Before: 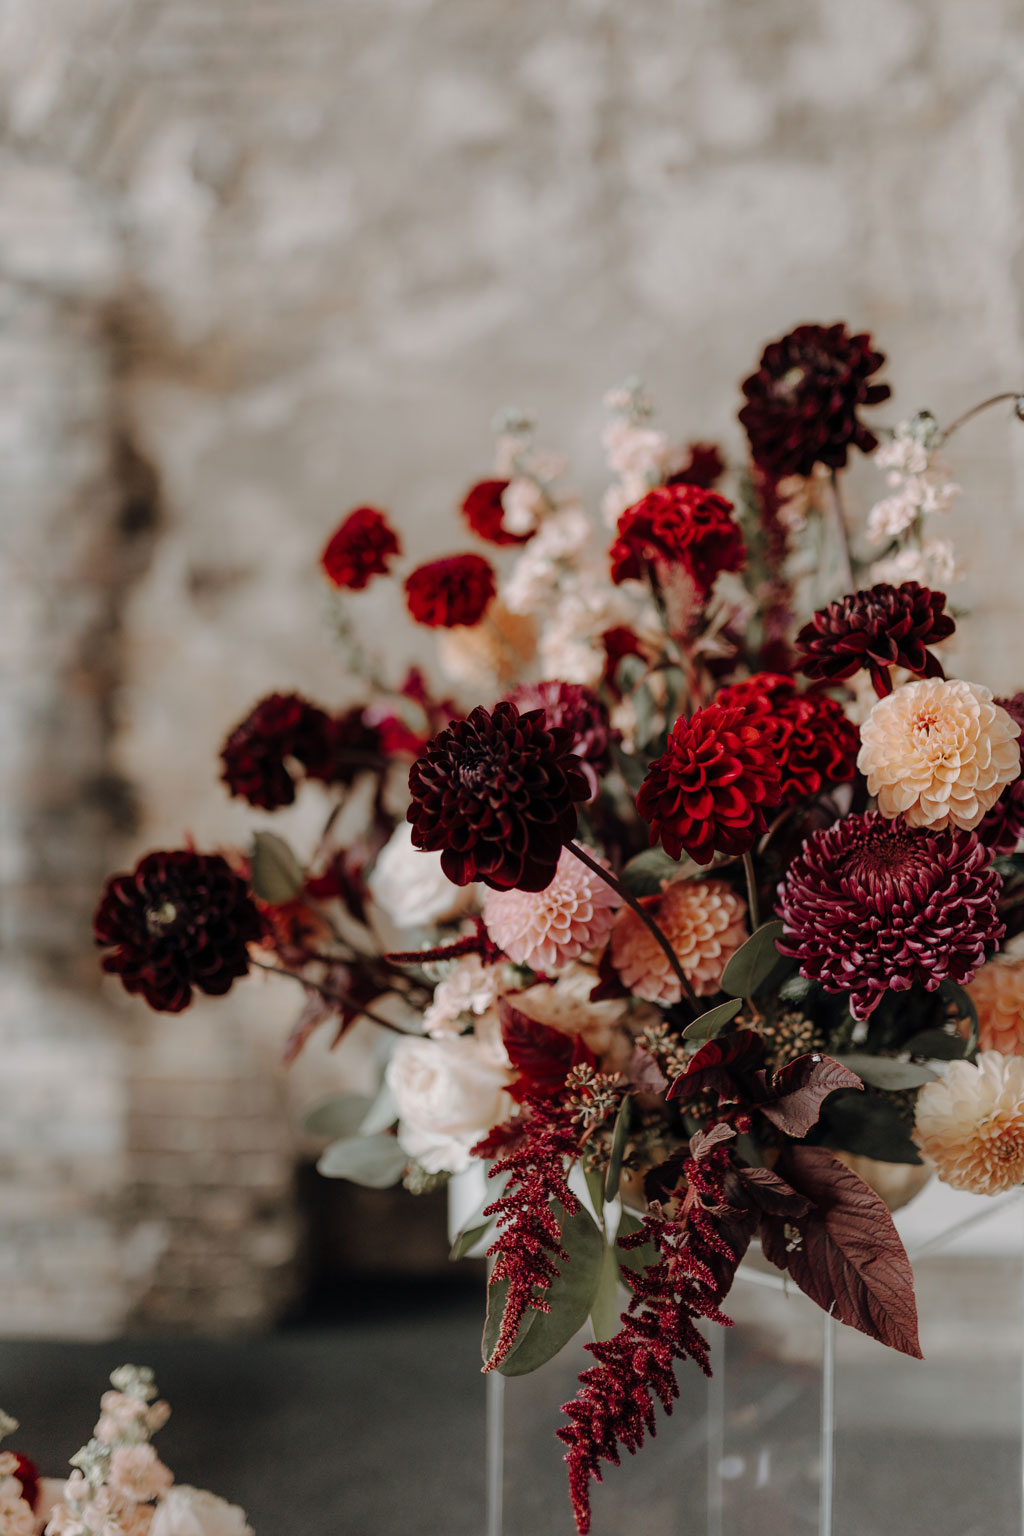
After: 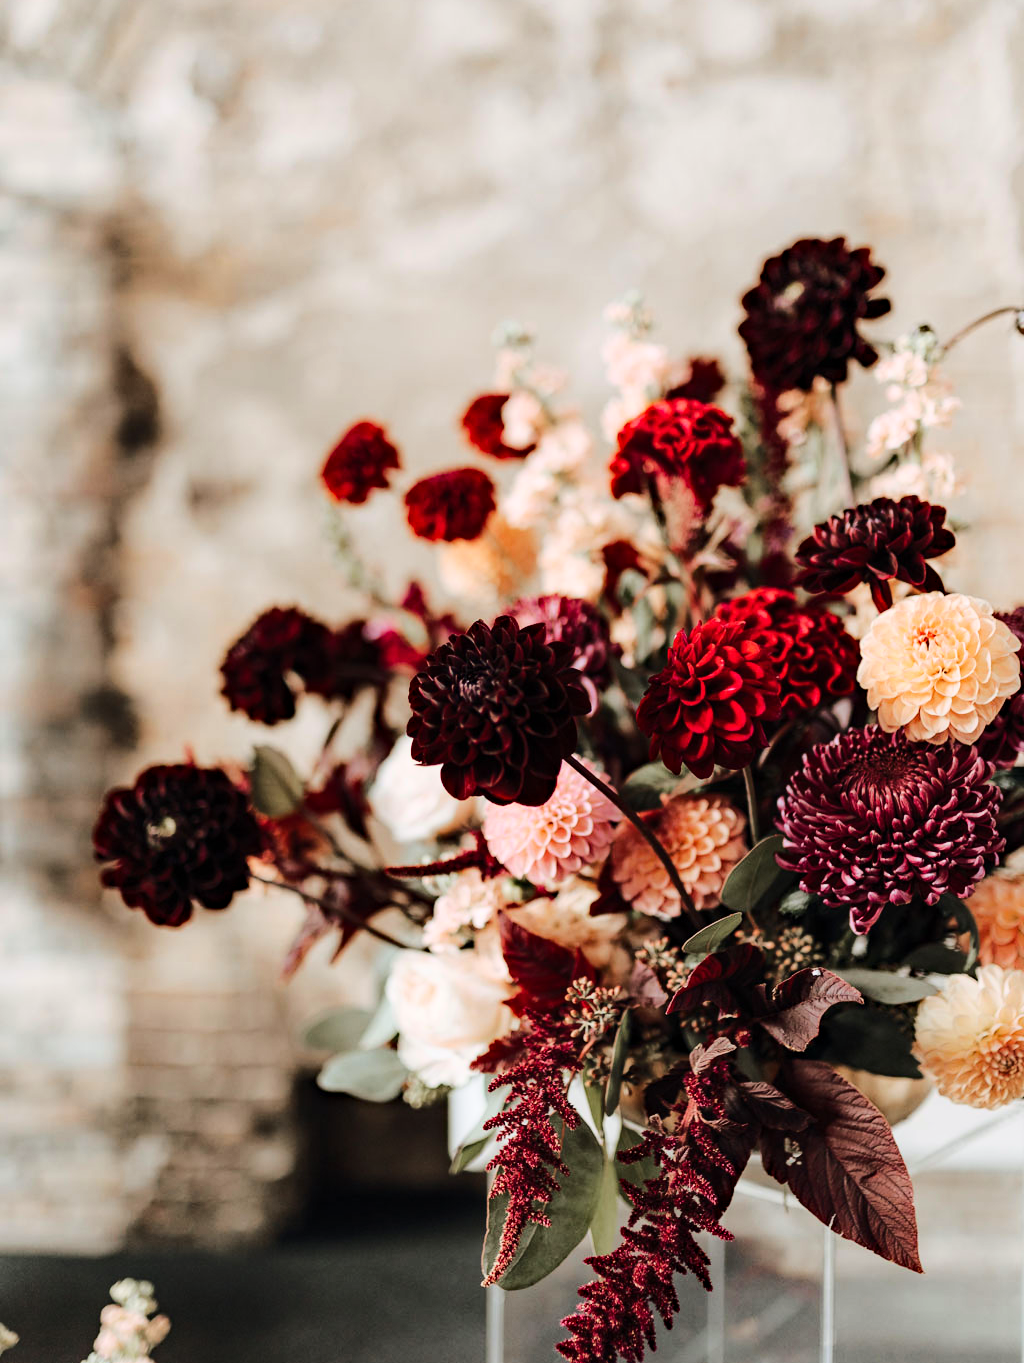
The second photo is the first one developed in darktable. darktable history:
crop and rotate: top 5.609%, bottom 5.609%
base curve: curves: ch0 [(0, 0) (0.032, 0.037) (0.105, 0.228) (0.435, 0.76) (0.856, 0.983) (1, 1)]
haze removal: compatibility mode true, adaptive false
